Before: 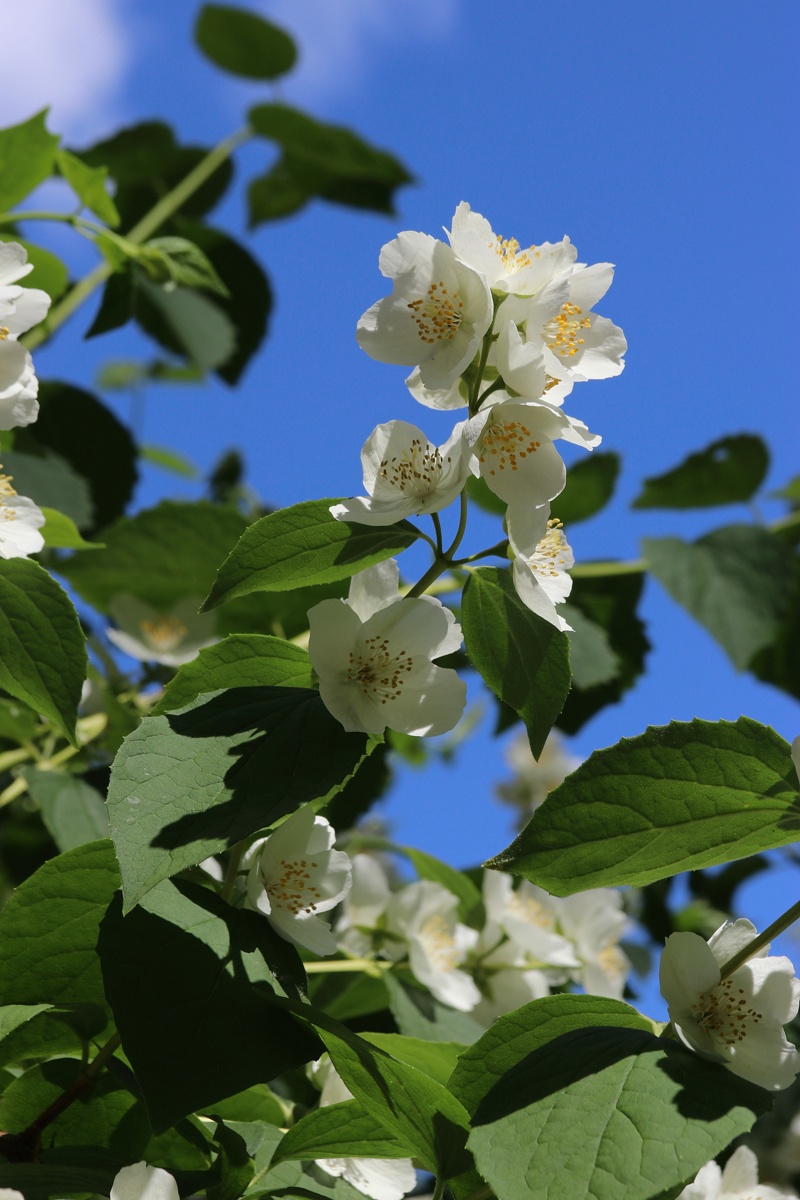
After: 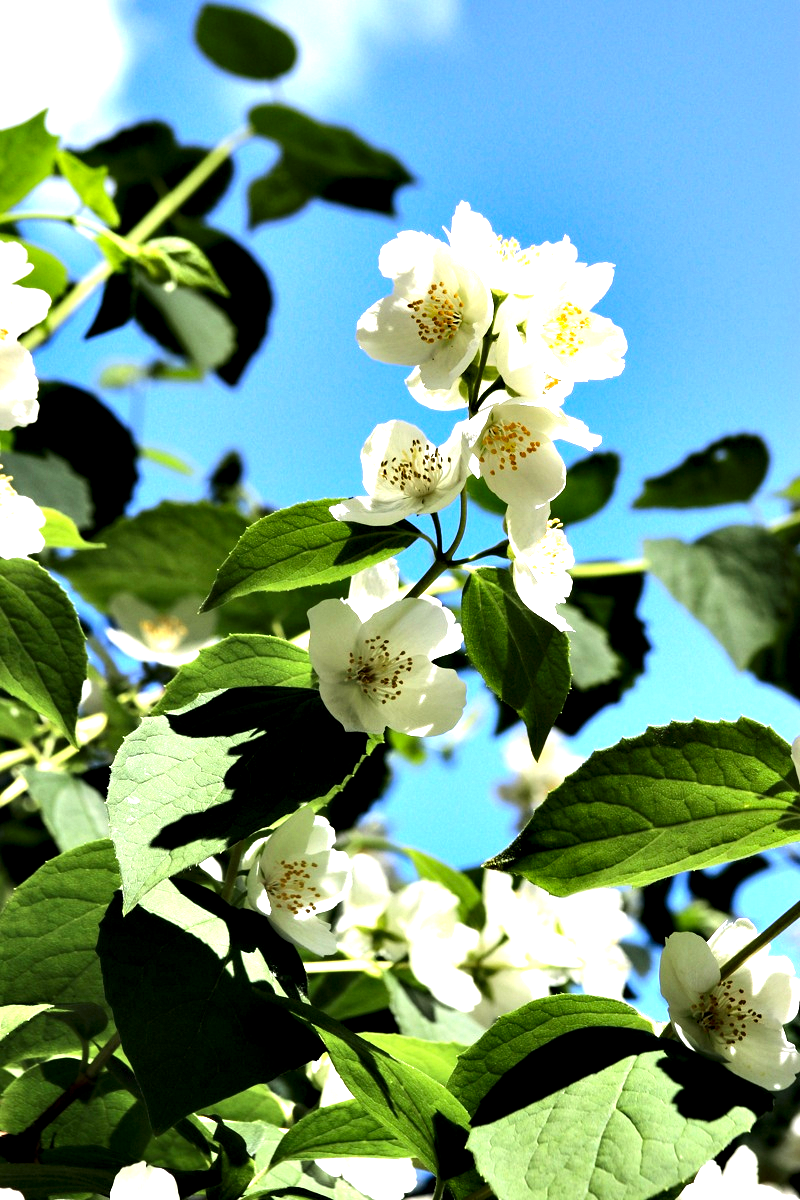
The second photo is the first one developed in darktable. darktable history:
tone equalizer: -8 EV -0.426 EV, -7 EV -0.409 EV, -6 EV -0.3 EV, -5 EV -0.19 EV, -3 EV 0.232 EV, -2 EV 0.336 EV, -1 EV 0.398 EV, +0 EV 0.447 EV, edges refinement/feathering 500, mask exposure compensation -1.57 EV, preserve details no
contrast equalizer: octaves 7, y [[0.6 ×6], [0.55 ×6], [0 ×6], [0 ×6], [0 ×6]]
exposure: black level correction 0, exposure 1.29 EV, compensate highlight preservation false
